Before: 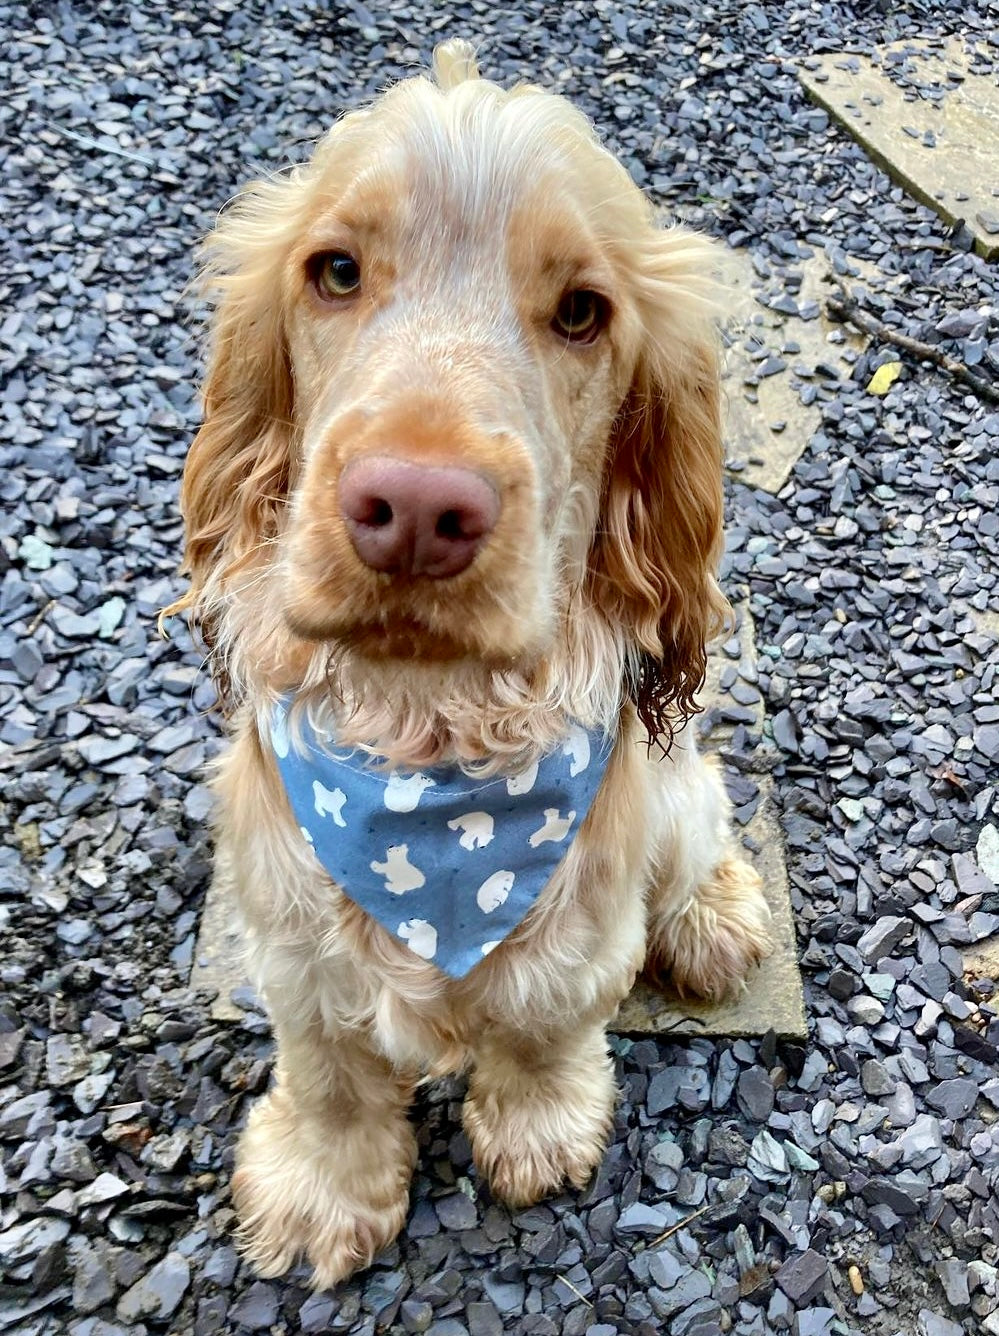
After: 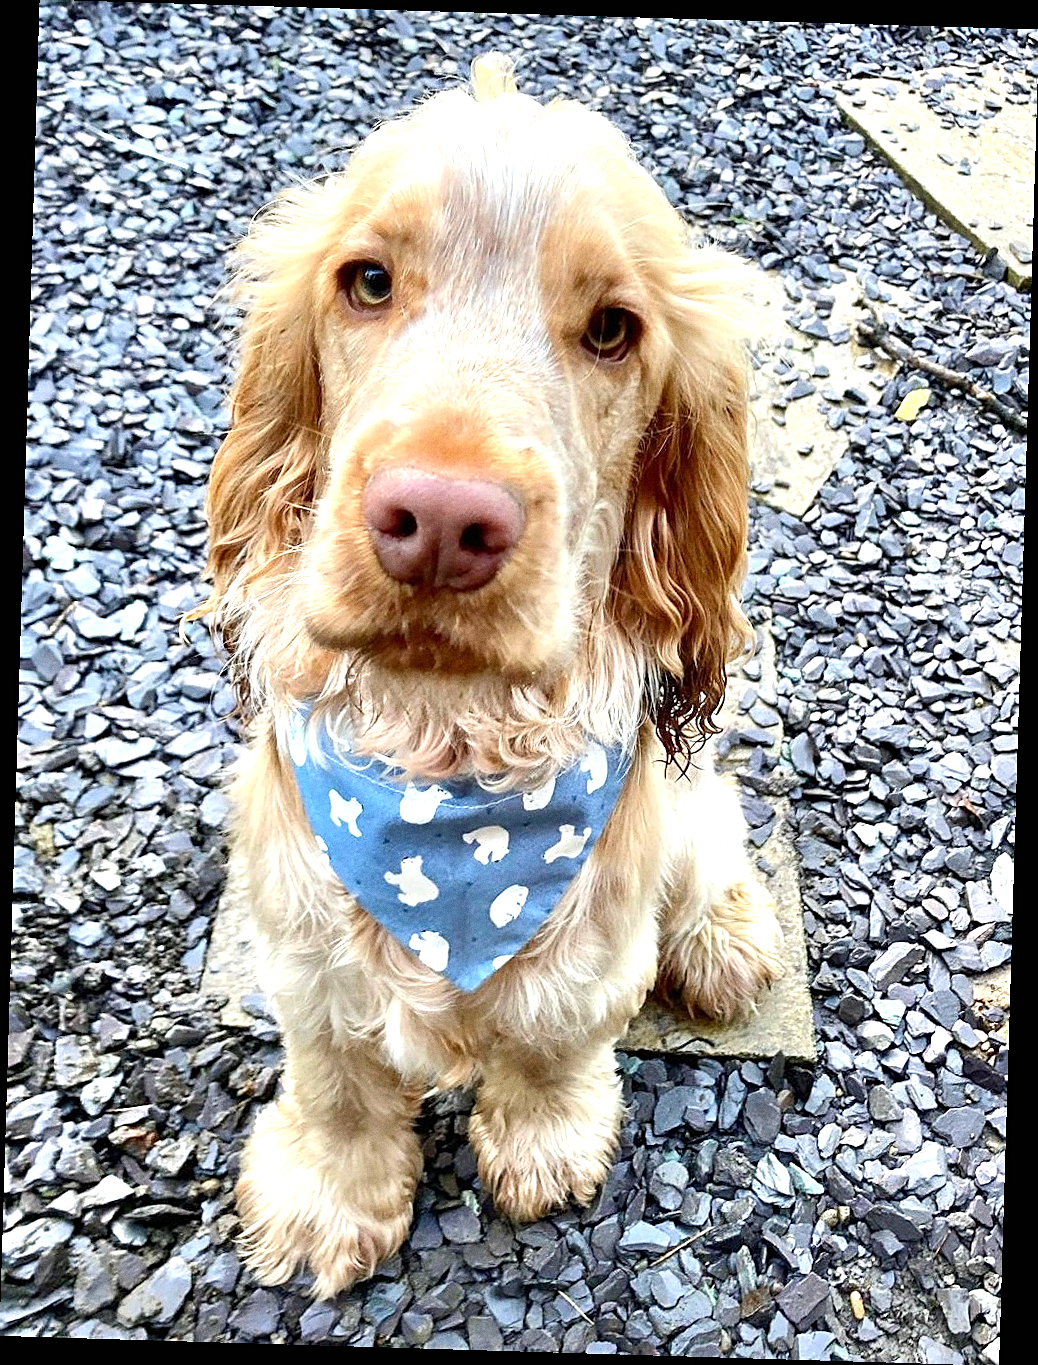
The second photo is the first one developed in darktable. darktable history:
rotate and perspective: rotation 1.72°, automatic cropping off
grain: on, module defaults
exposure: black level correction 0, exposure 0.7 EV, compensate exposure bias true, compensate highlight preservation false
sharpen: on, module defaults
